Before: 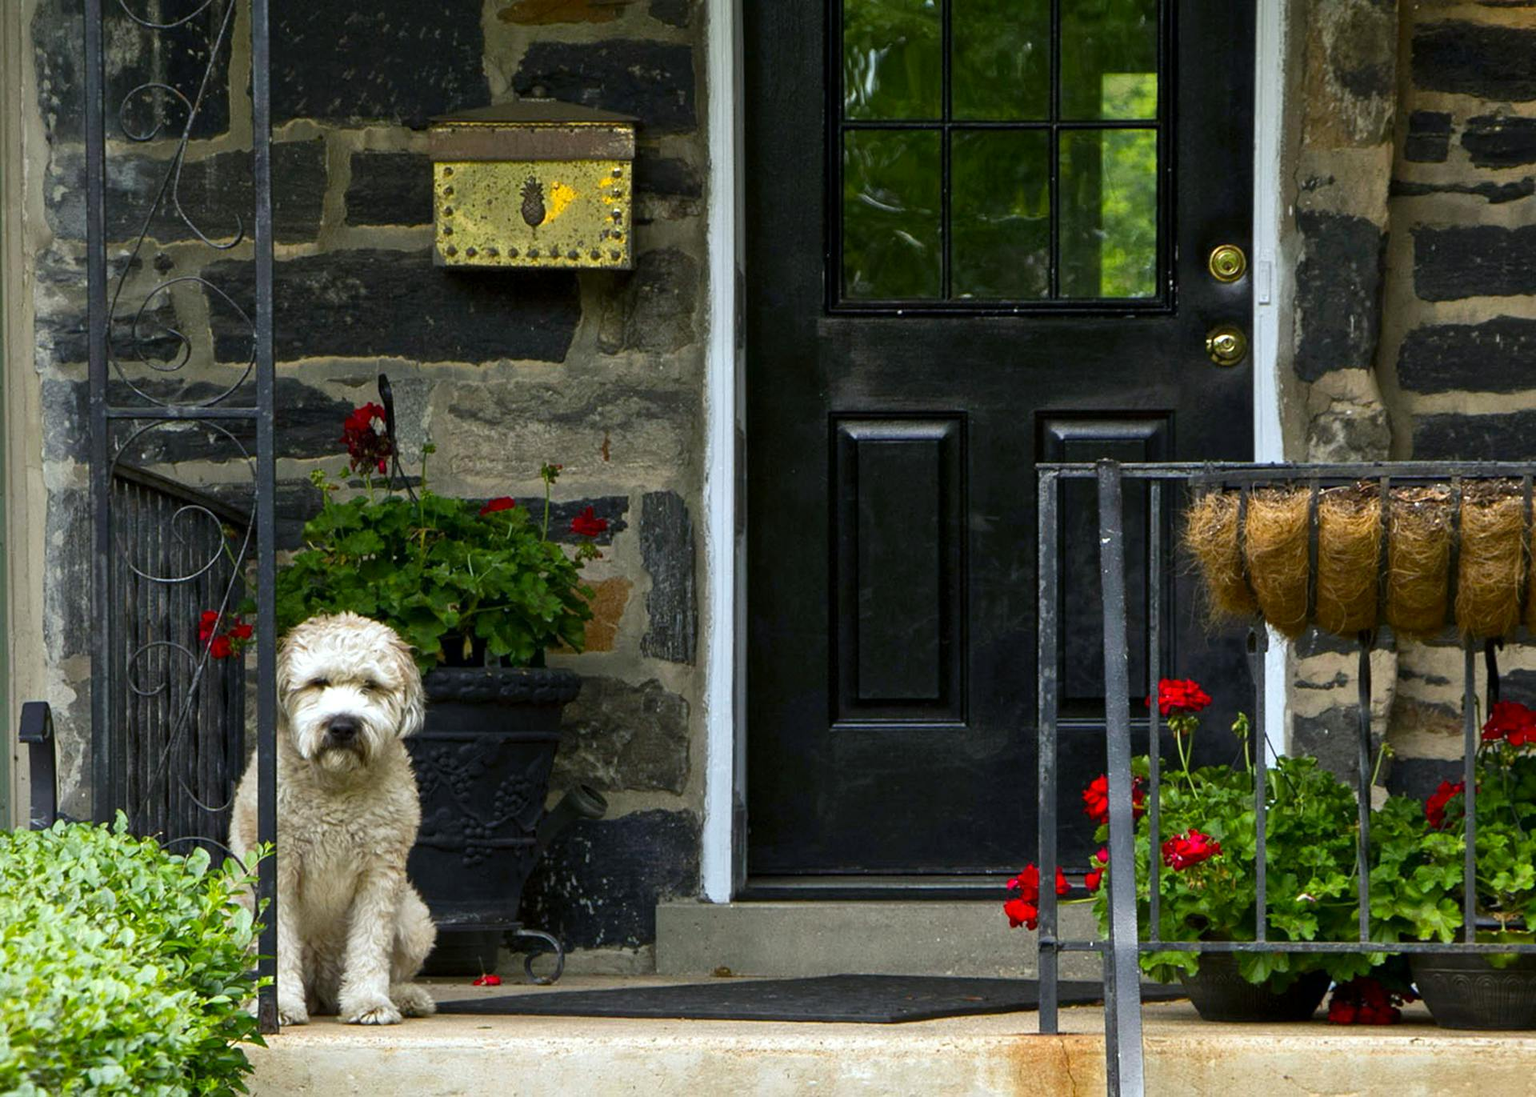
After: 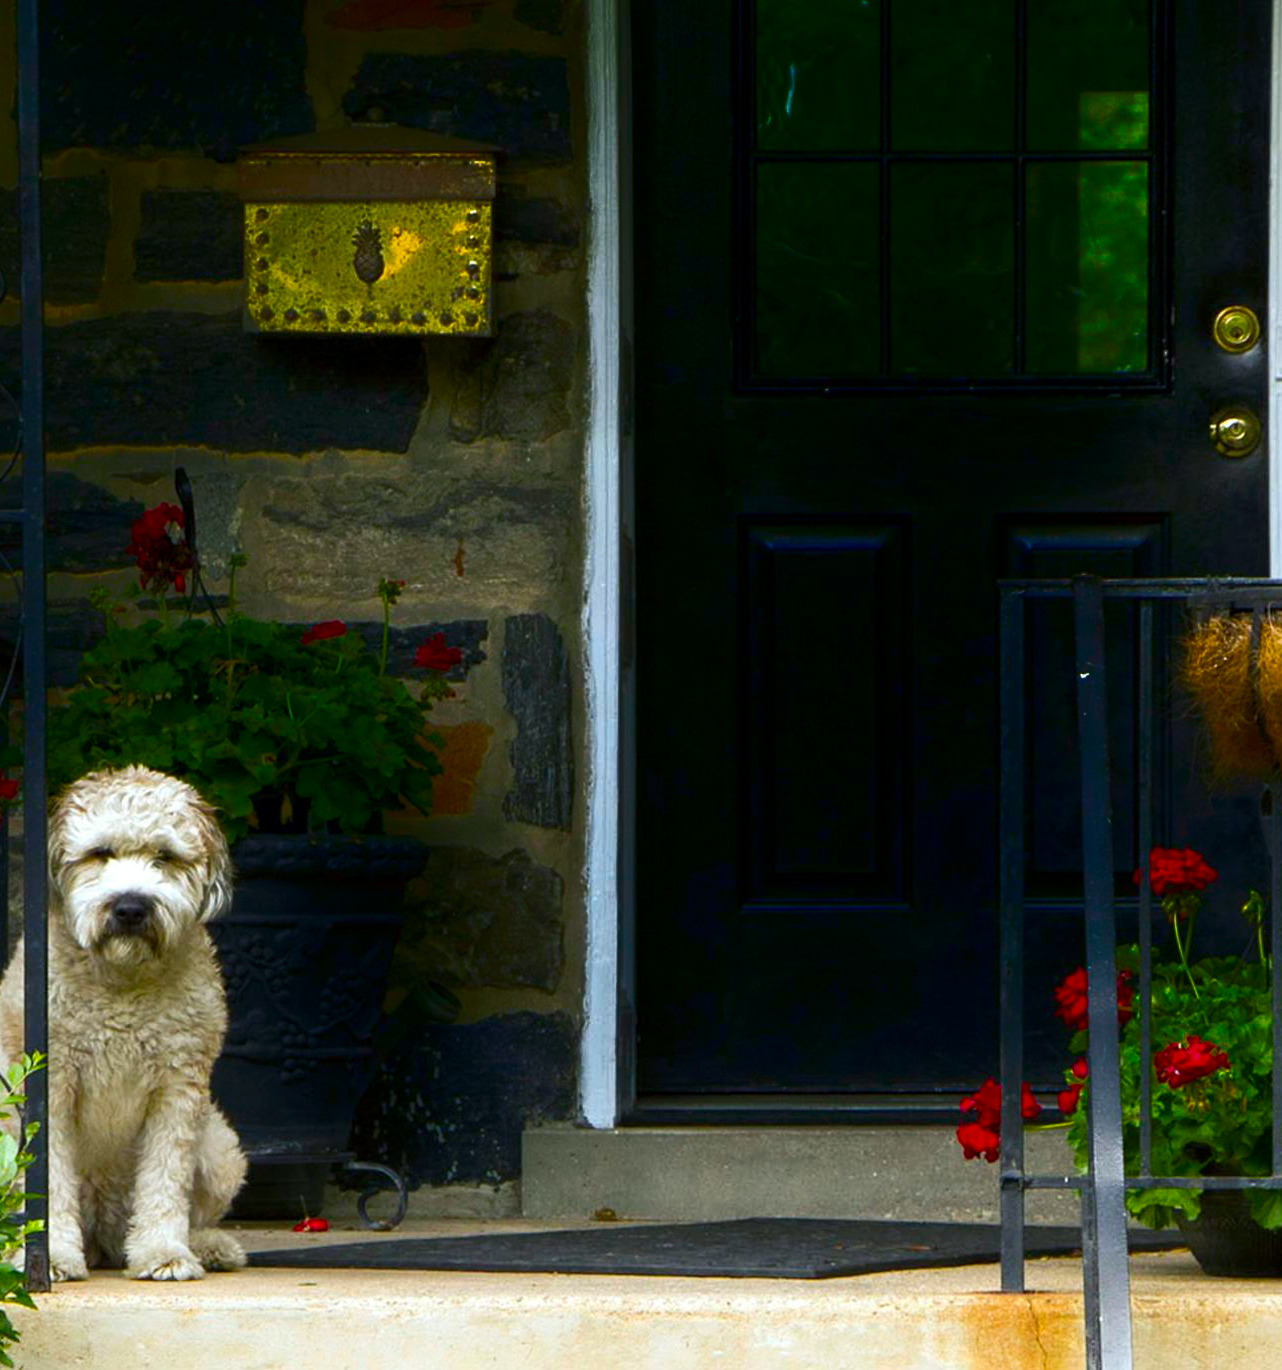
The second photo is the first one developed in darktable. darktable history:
crop and rotate: left 15.532%, right 17.684%
shadows and highlights: shadows -89.68, highlights 88.64, soften with gaussian
color balance rgb: shadows lift › chroma 1.022%, shadows lift › hue 217.39°, linear chroma grading › global chroma -0.39%, perceptual saturation grading › global saturation 35.962%
